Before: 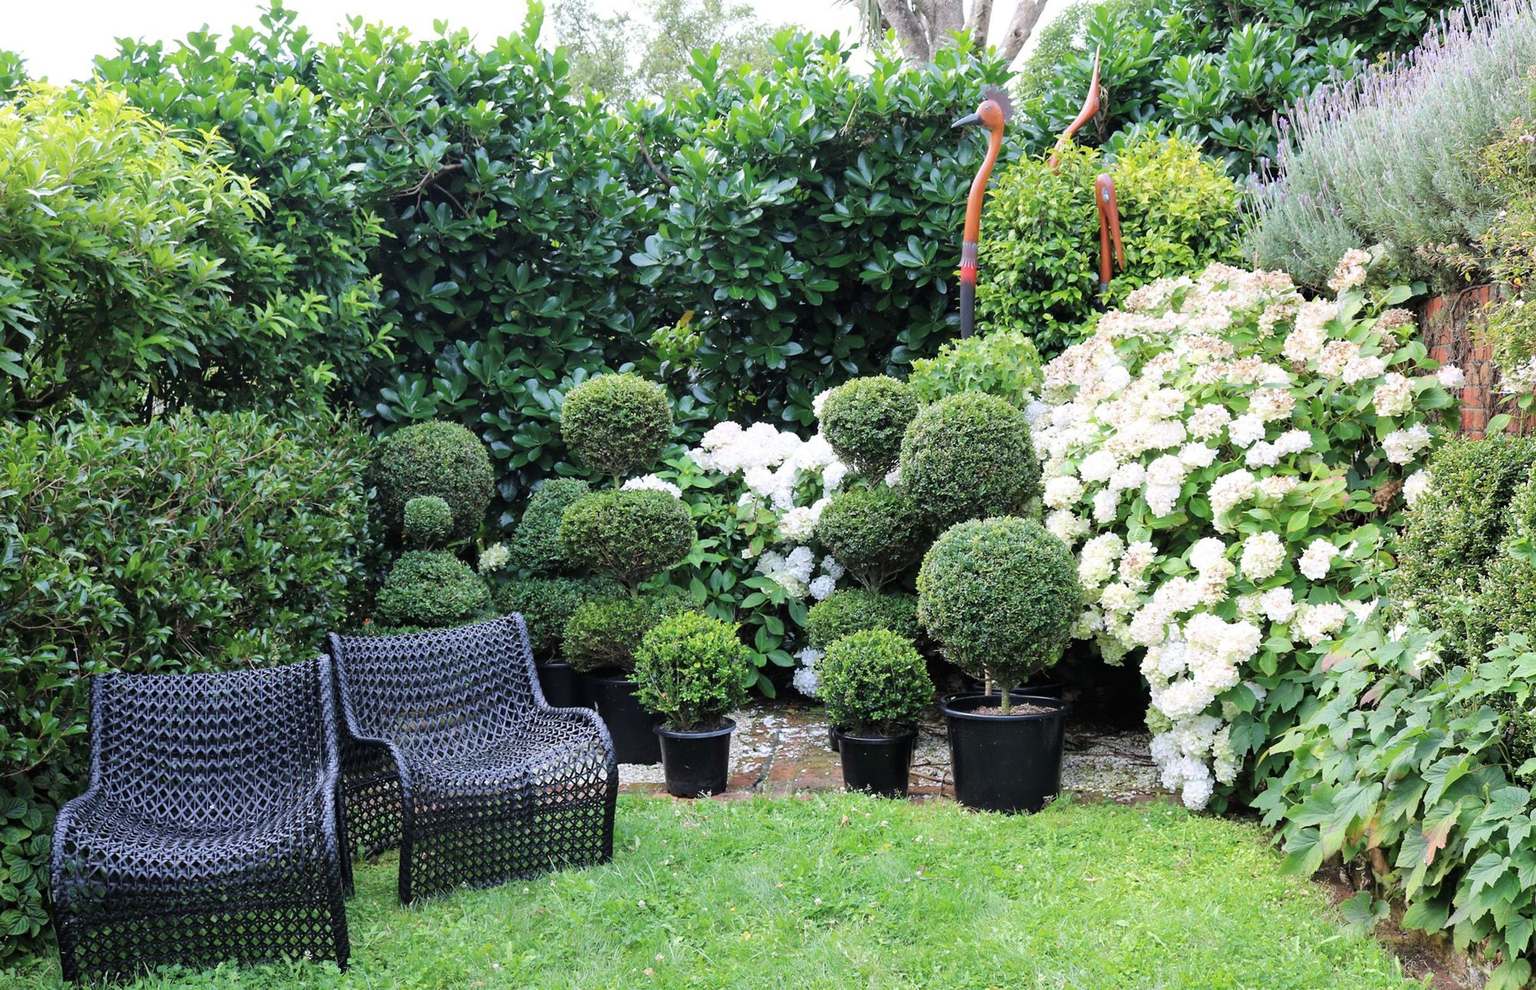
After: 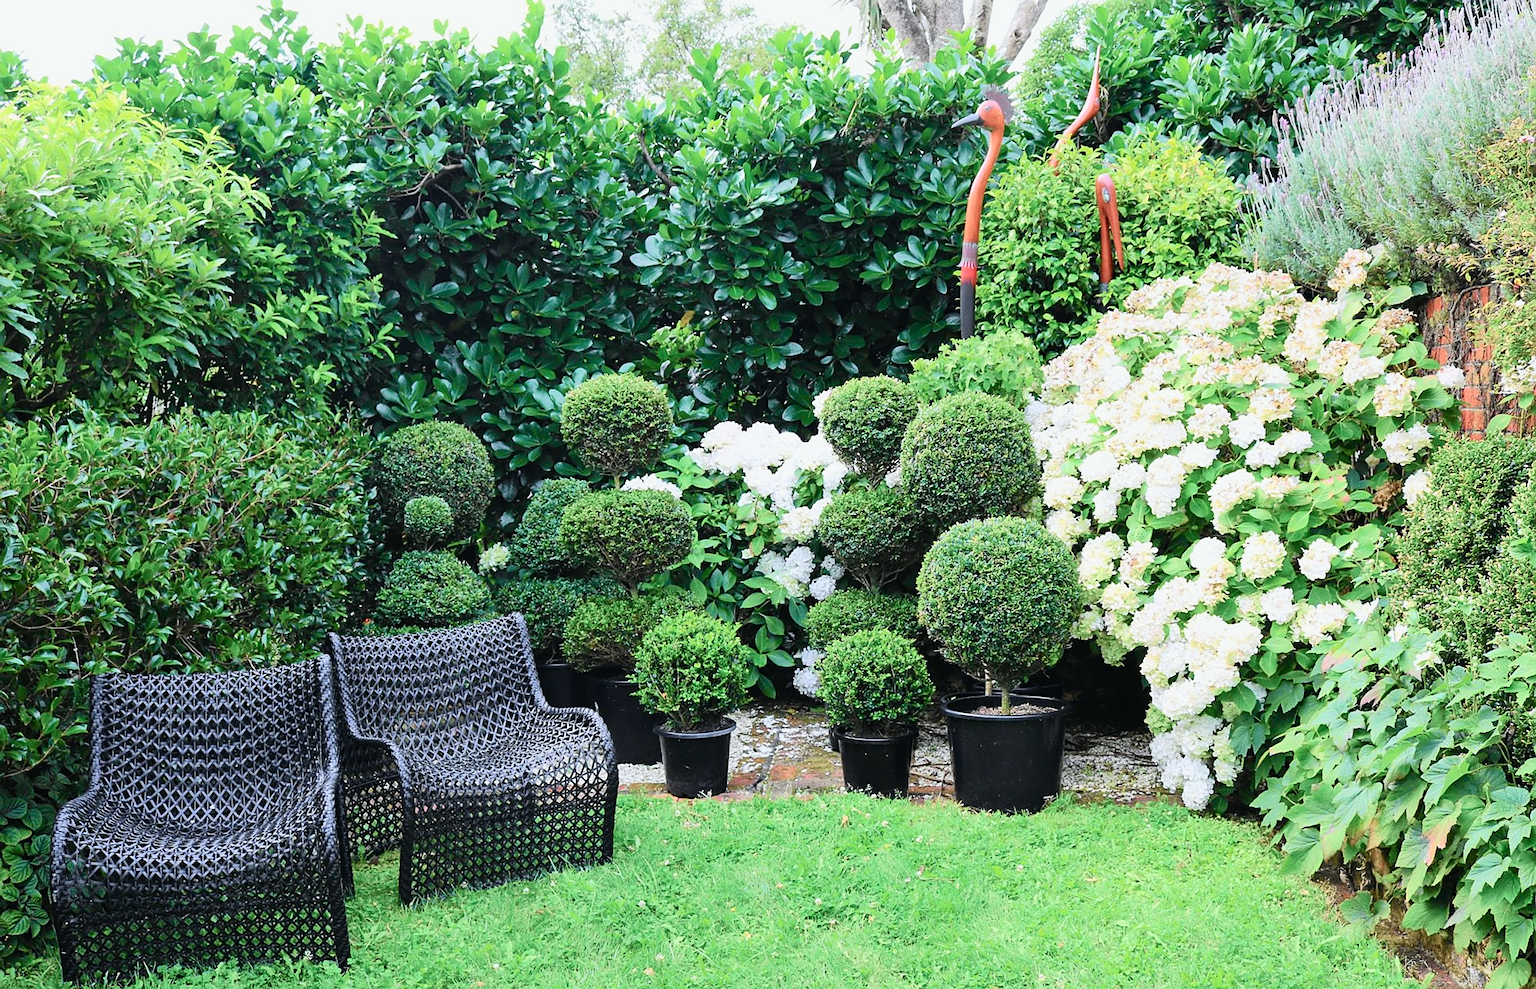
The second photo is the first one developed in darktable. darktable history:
tone curve: curves: ch0 [(0, 0.013) (0.104, 0.103) (0.258, 0.267) (0.448, 0.489) (0.709, 0.794) (0.895, 0.915) (0.994, 0.971)]; ch1 [(0, 0) (0.335, 0.298) (0.446, 0.416) (0.488, 0.488) (0.515, 0.504) (0.581, 0.615) (0.635, 0.661) (1, 1)]; ch2 [(0, 0) (0.314, 0.306) (0.436, 0.447) (0.502, 0.5) (0.538, 0.541) (0.568, 0.603) (0.641, 0.635) (0.717, 0.701) (1, 1)], color space Lab, independent channels, preserve colors none
sharpen: amount 0.489
